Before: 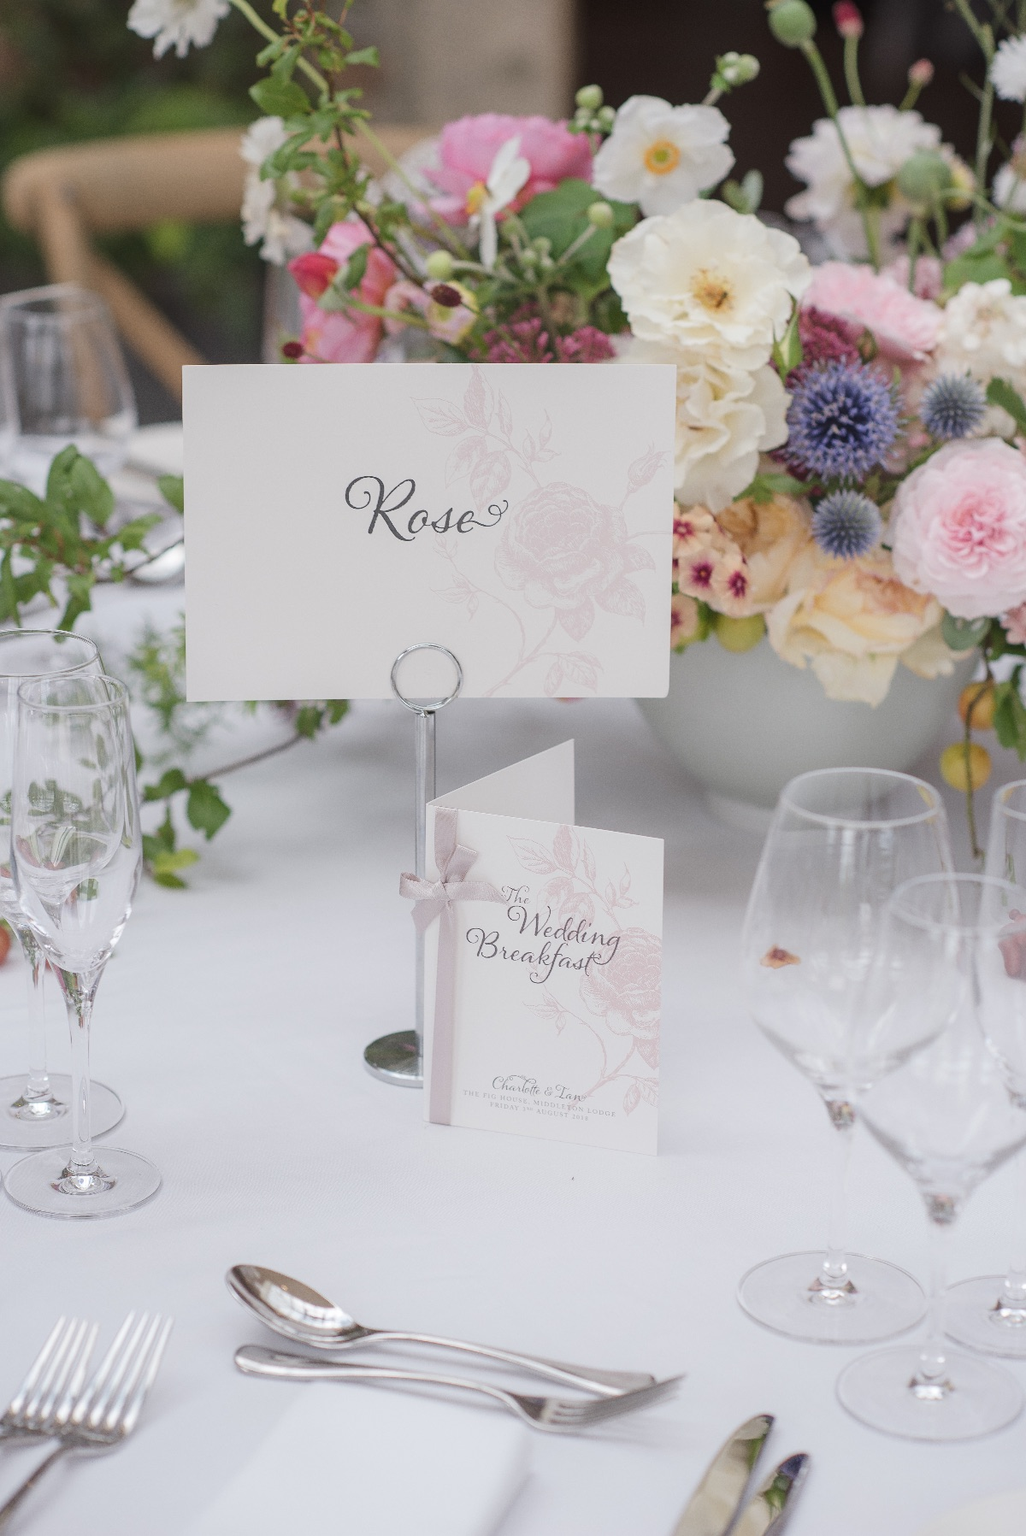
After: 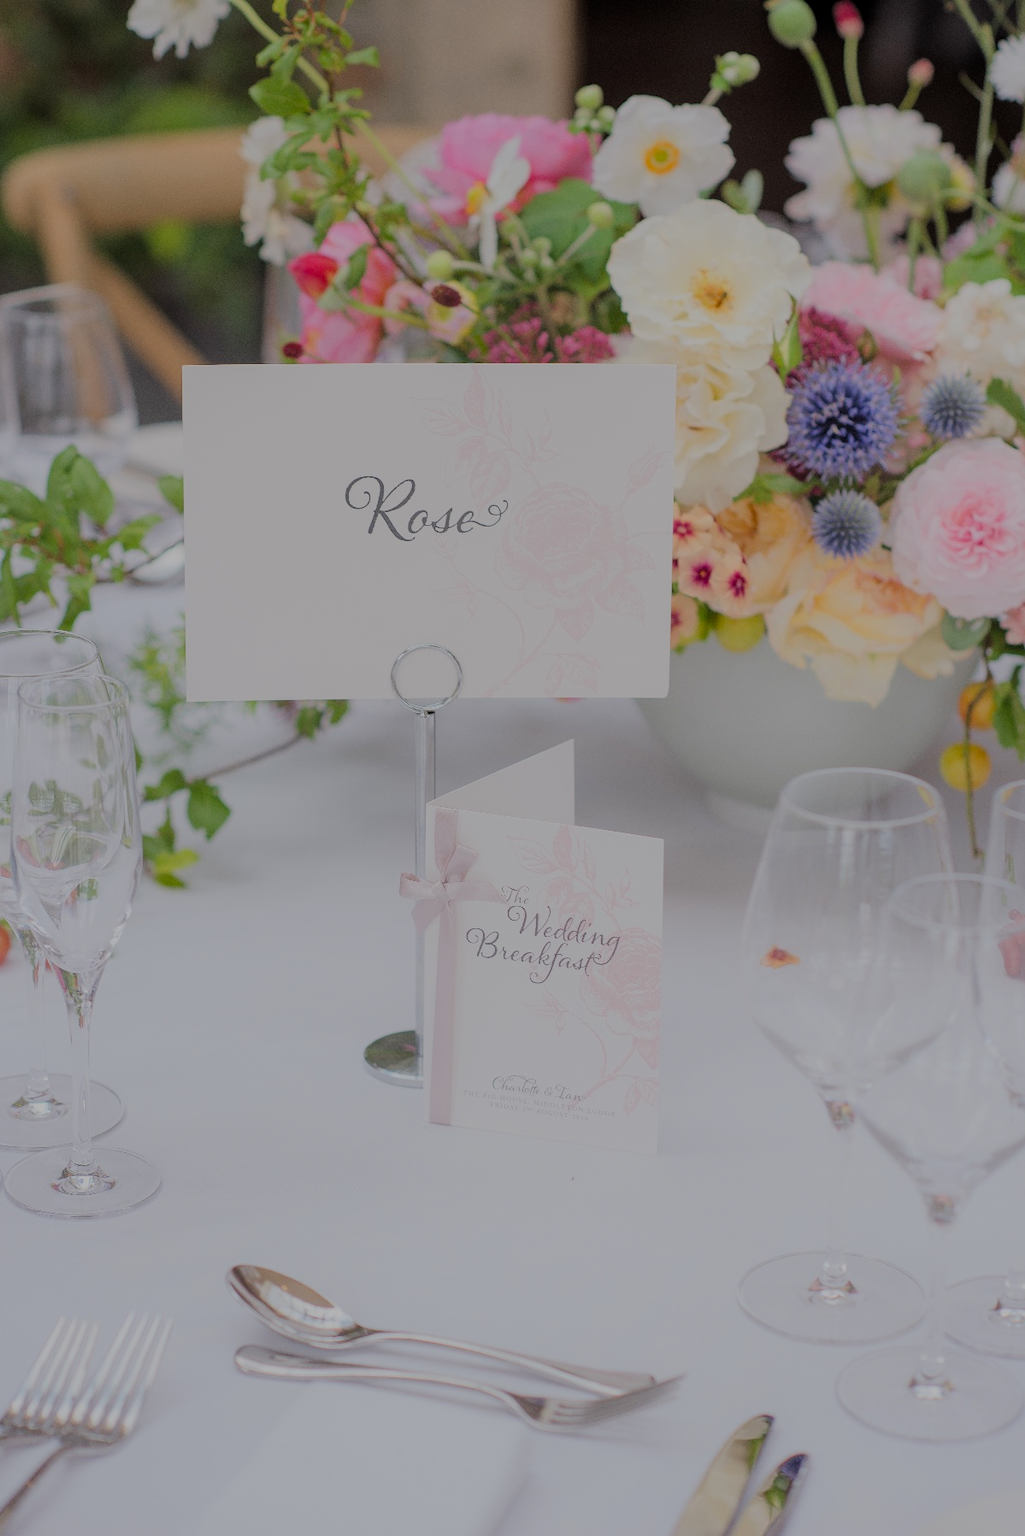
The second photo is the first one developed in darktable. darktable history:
filmic rgb: black relative exposure -7.04 EV, white relative exposure 5.98 EV, threshold 5.95 EV, target black luminance 0%, hardness 2.73, latitude 61.61%, contrast 0.702, highlights saturation mix 10.04%, shadows ↔ highlights balance -0.109%, preserve chrominance RGB euclidean norm, color science v5 (2021), contrast in shadows safe, contrast in highlights safe, enable highlight reconstruction true
exposure: black level correction 0.001, exposure -0.203 EV, compensate highlight preservation false
